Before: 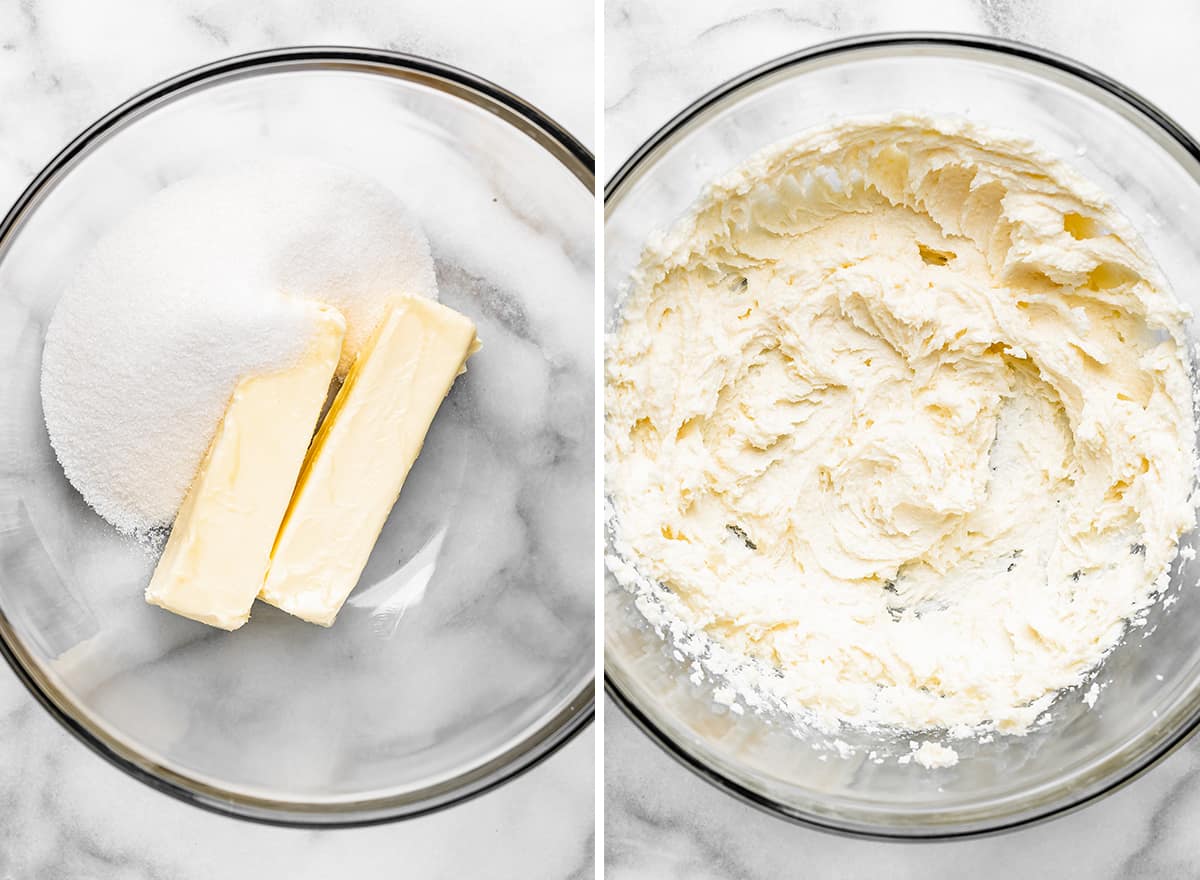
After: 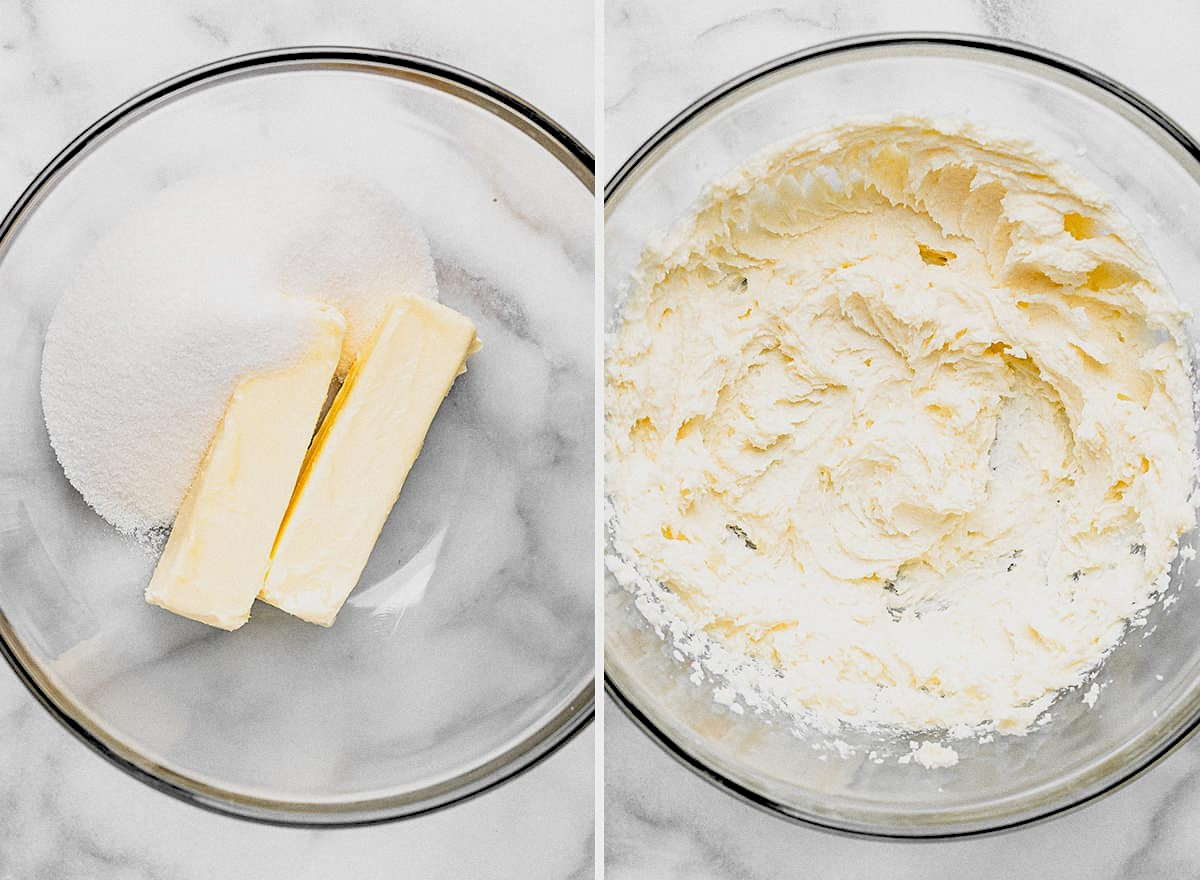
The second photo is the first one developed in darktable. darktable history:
sharpen: amount 0.2
rgb levels: preserve colors sum RGB, levels [[0.038, 0.433, 0.934], [0, 0.5, 1], [0, 0.5, 1]]
grain: on, module defaults
